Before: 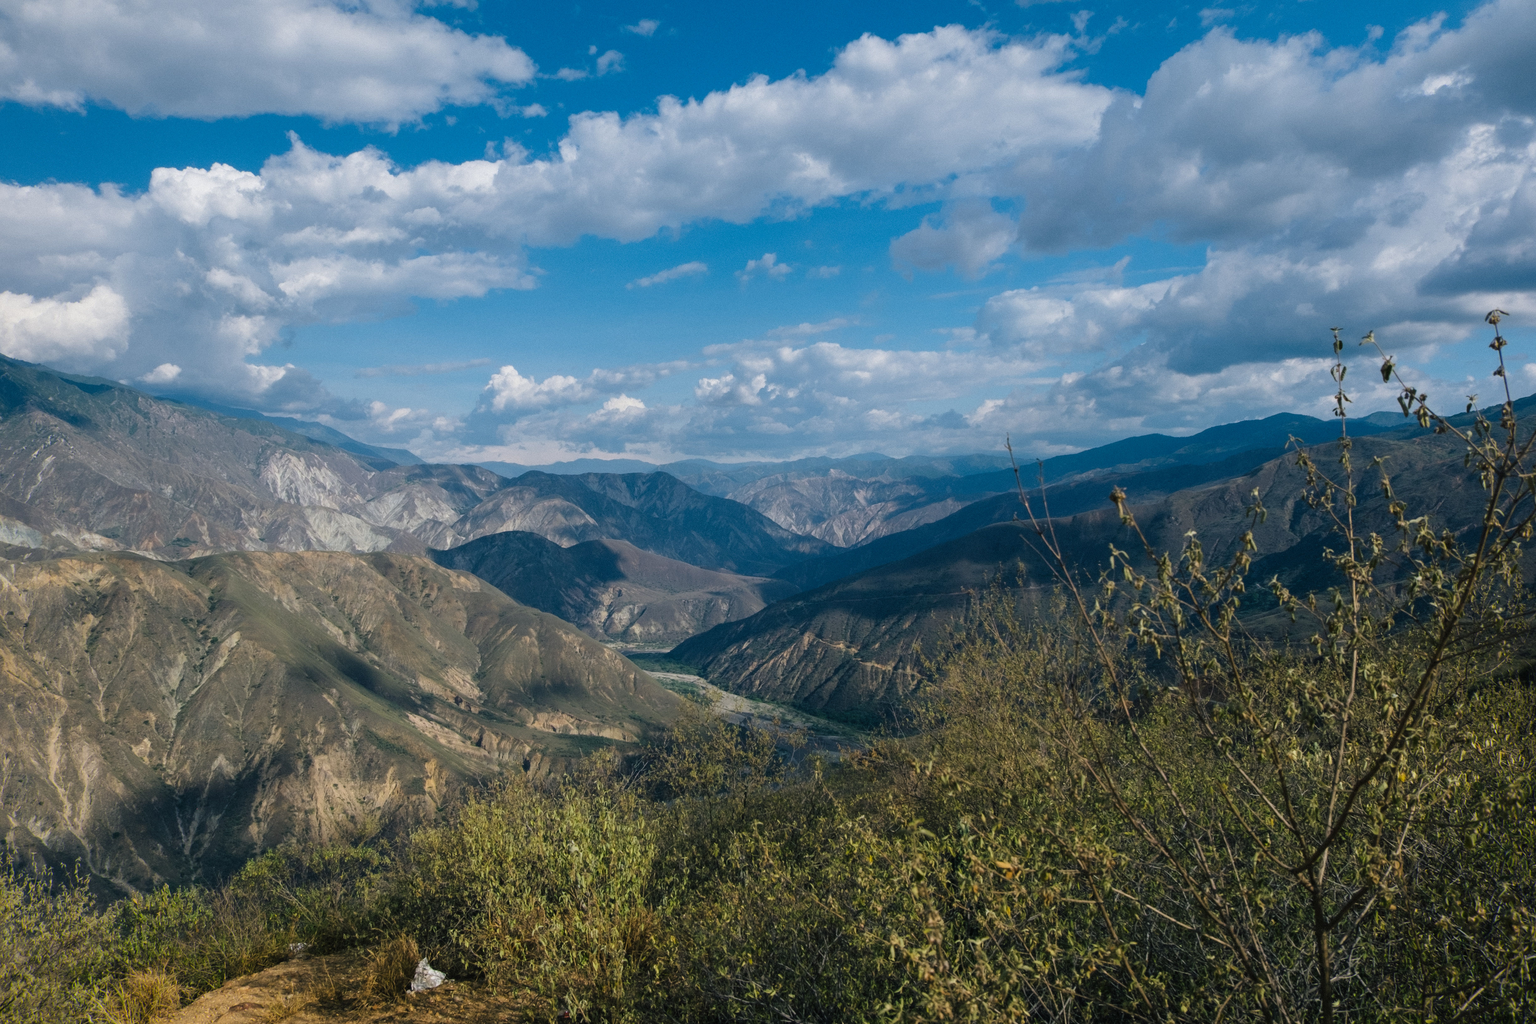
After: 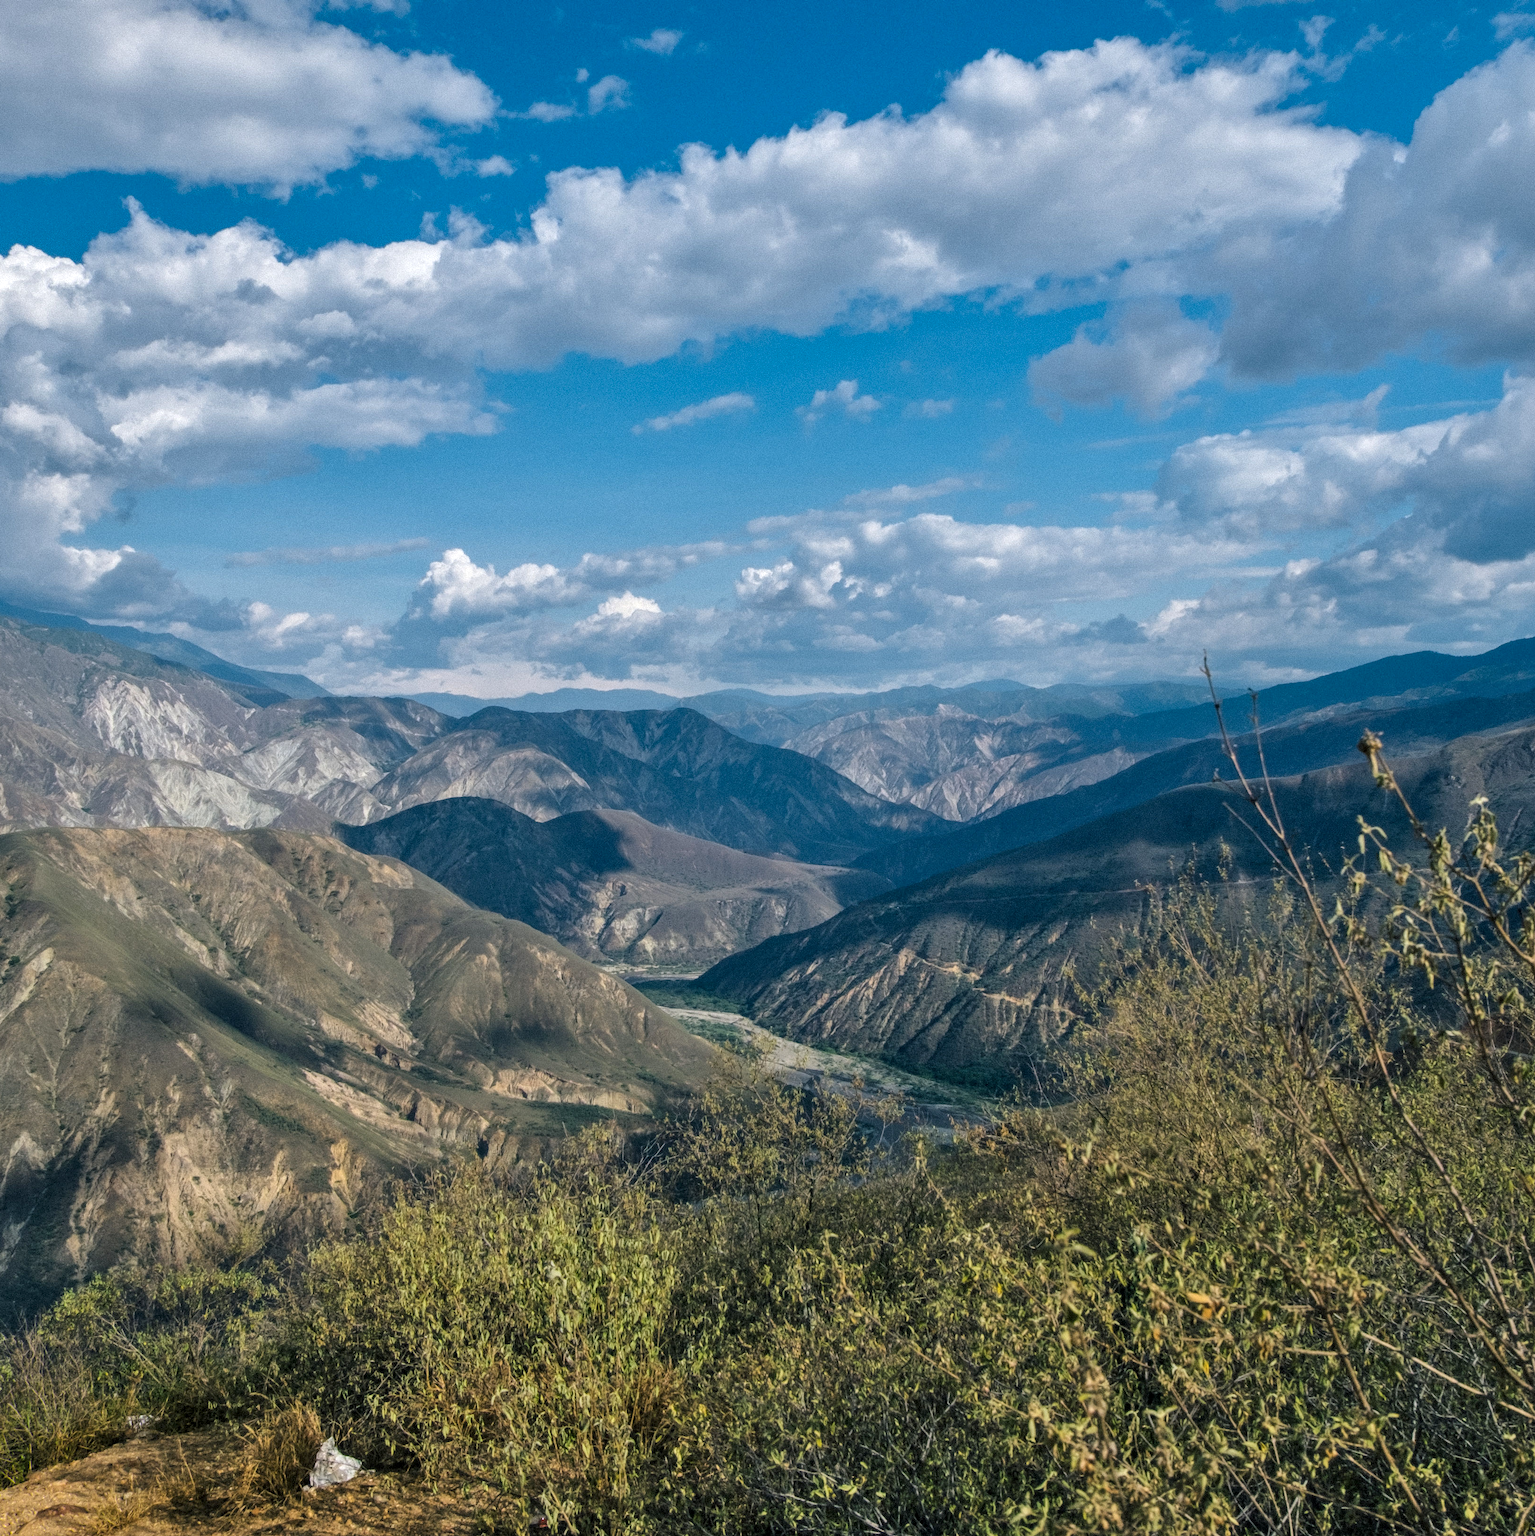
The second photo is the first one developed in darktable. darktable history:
crop and rotate: left 13.345%, right 20.038%
local contrast: on, module defaults
exposure: exposure 0.202 EV, compensate highlight preservation false
shadows and highlights: soften with gaussian
